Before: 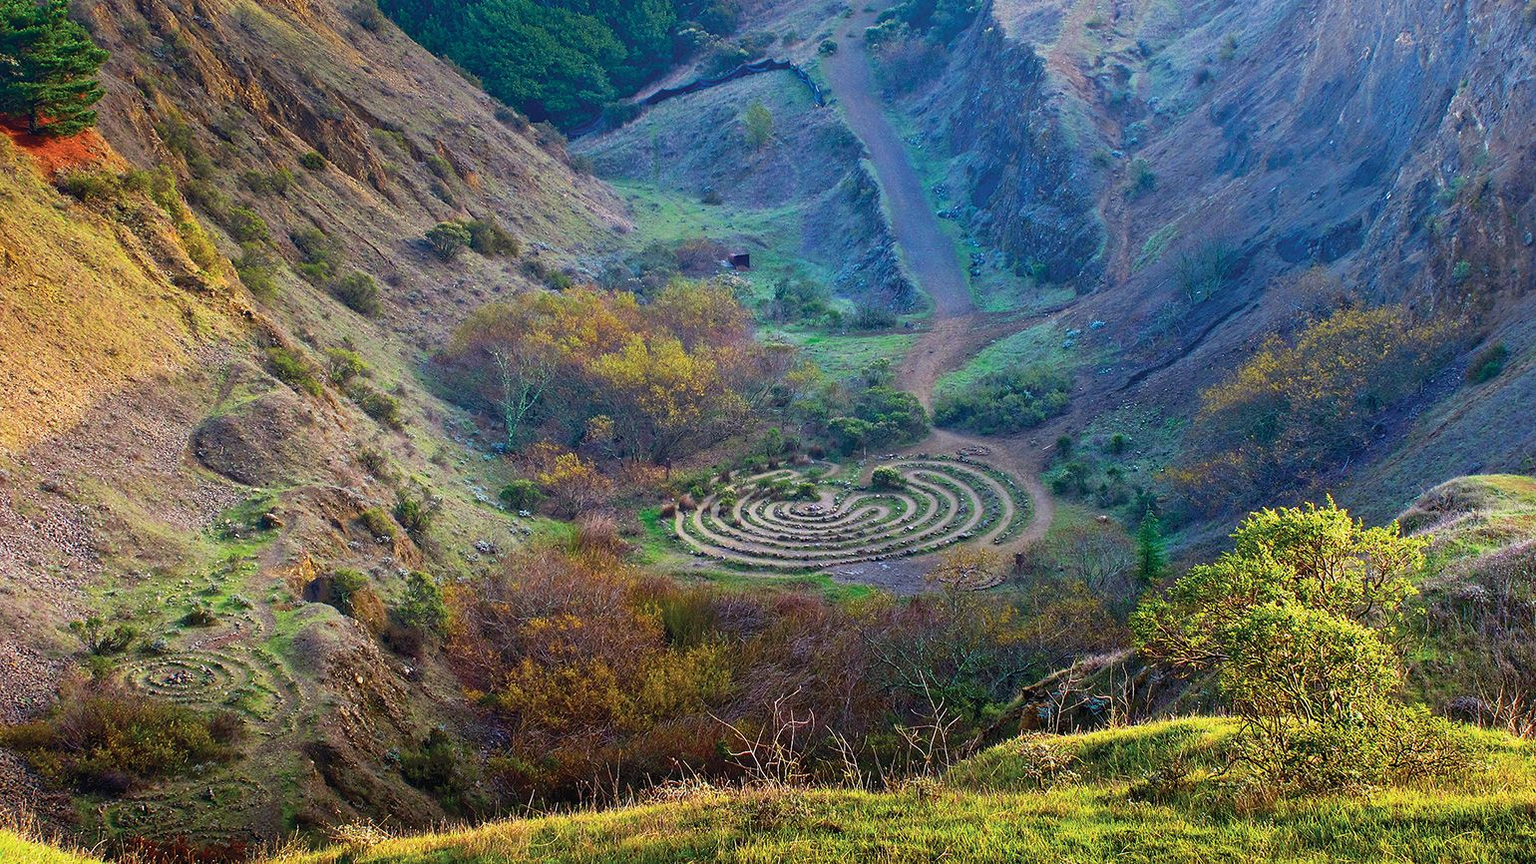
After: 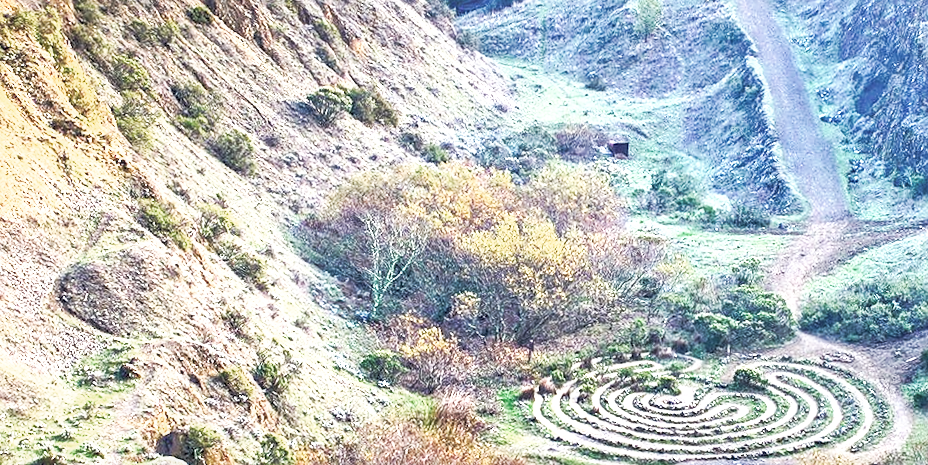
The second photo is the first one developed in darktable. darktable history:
rotate and perspective: rotation -0.45°, automatic cropping original format, crop left 0.008, crop right 0.992, crop top 0.012, crop bottom 0.988
sharpen: on, module defaults
contrast brightness saturation: contrast 0.43, brightness 0.56, saturation -0.19
local contrast: on, module defaults
crop and rotate: angle -4.99°, left 2.122%, top 6.945%, right 27.566%, bottom 30.519%
color zones: curves: ch0 [(0, 0.444) (0.143, 0.442) (0.286, 0.441) (0.429, 0.441) (0.571, 0.441) (0.714, 0.441) (0.857, 0.442) (1, 0.444)]
tone curve: curves: ch0 [(0, 0) (0.003, 0.01) (0.011, 0.017) (0.025, 0.035) (0.044, 0.068) (0.069, 0.109) (0.1, 0.144) (0.136, 0.185) (0.177, 0.231) (0.224, 0.279) (0.277, 0.346) (0.335, 0.42) (0.399, 0.5) (0.468, 0.603) (0.543, 0.712) (0.623, 0.808) (0.709, 0.883) (0.801, 0.957) (0.898, 0.993) (1, 1)], preserve colors none
